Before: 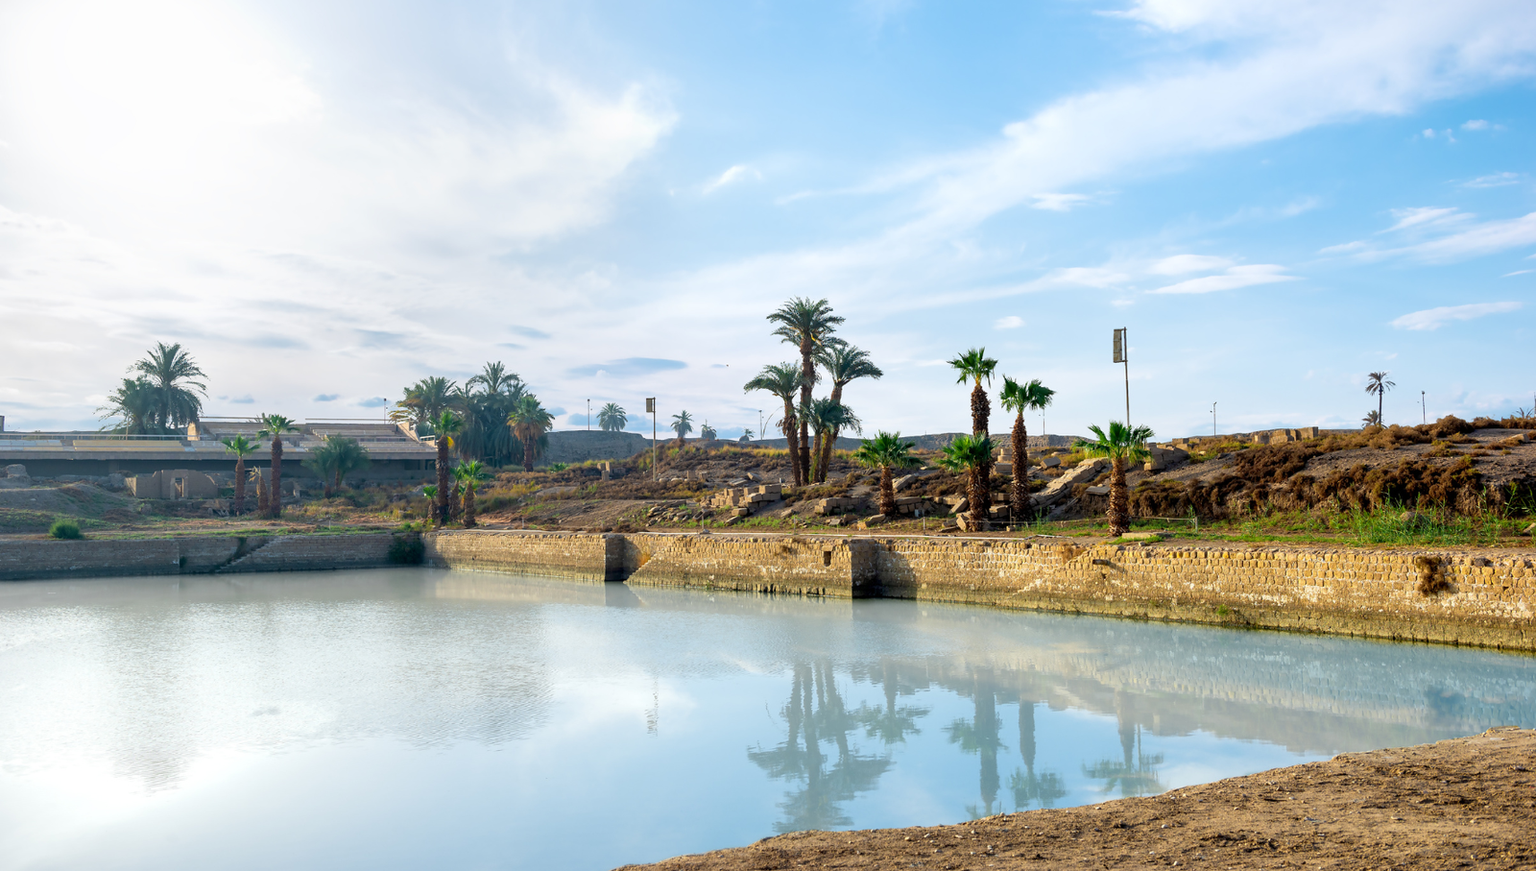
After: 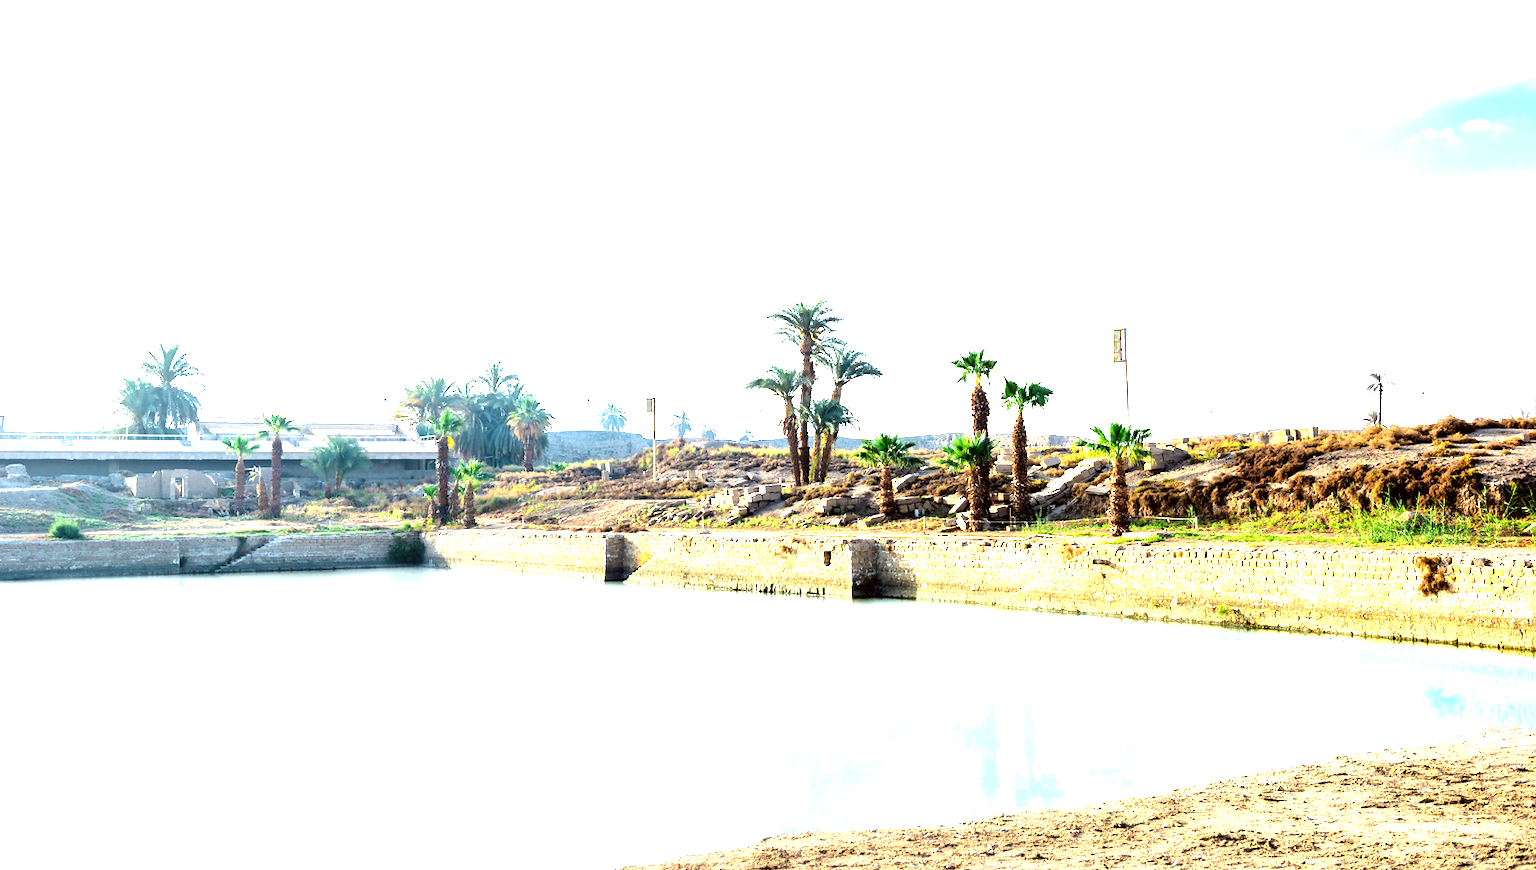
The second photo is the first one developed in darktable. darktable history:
tone equalizer: -8 EV -0.75 EV, -7 EV -0.7 EV, -6 EV -0.6 EV, -5 EV -0.4 EV, -3 EV 0.4 EV, -2 EV 0.6 EV, -1 EV 0.7 EV, +0 EV 0.75 EV, edges refinement/feathering 500, mask exposure compensation -1.57 EV, preserve details no
exposure: black level correction 0, exposure 1.675 EV, compensate exposure bias true, compensate highlight preservation false
color correction: highlights a* -2.73, highlights b* -2.09, shadows a* 2.41, shadows b* 2.73
